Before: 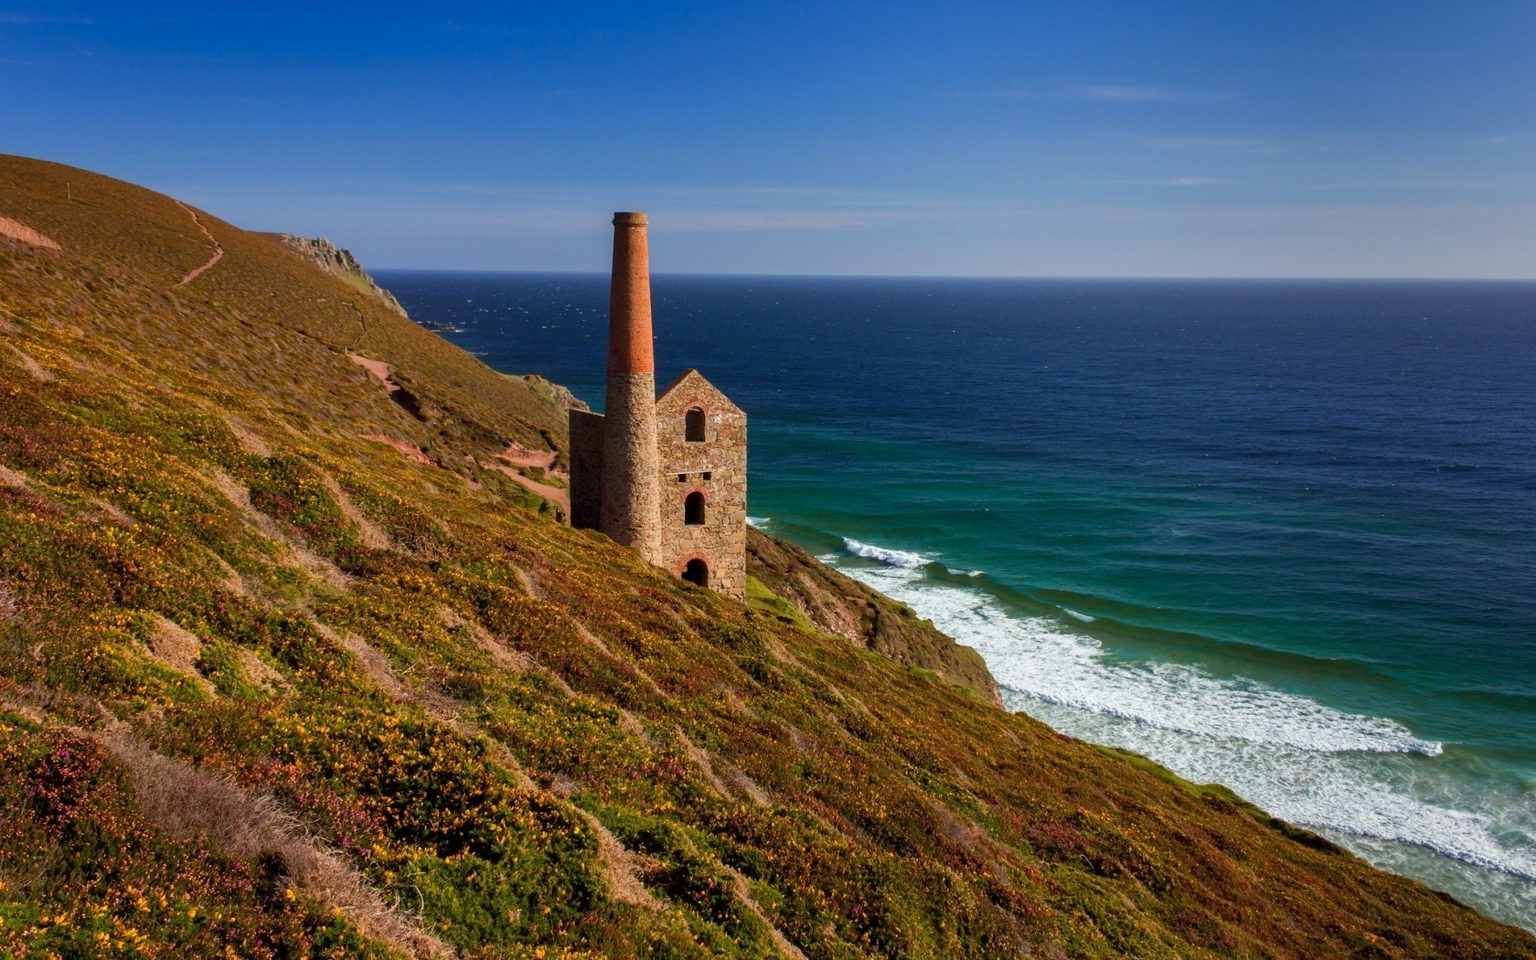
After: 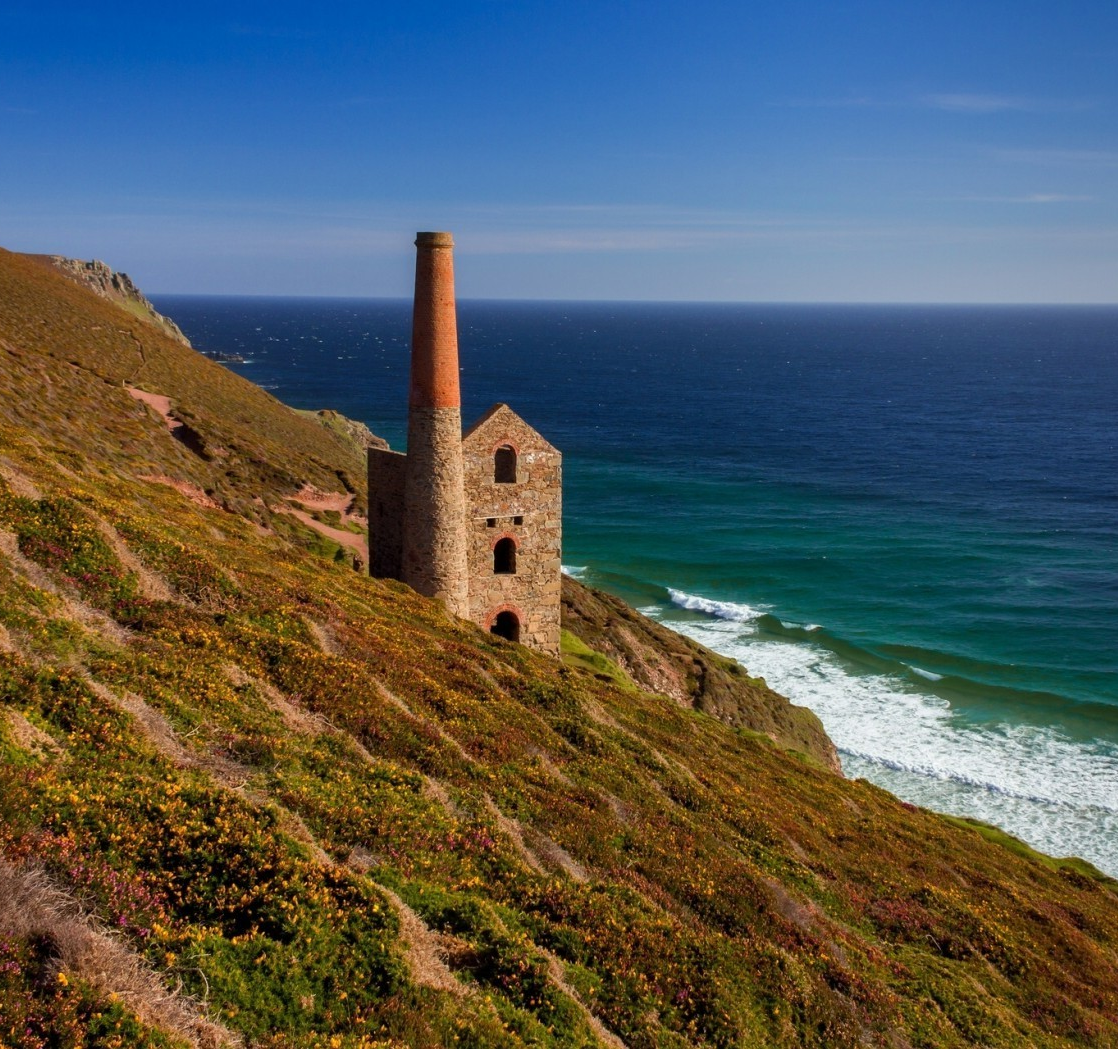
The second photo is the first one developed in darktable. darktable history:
crop and rotate: left 15.201%, right 18.238%
